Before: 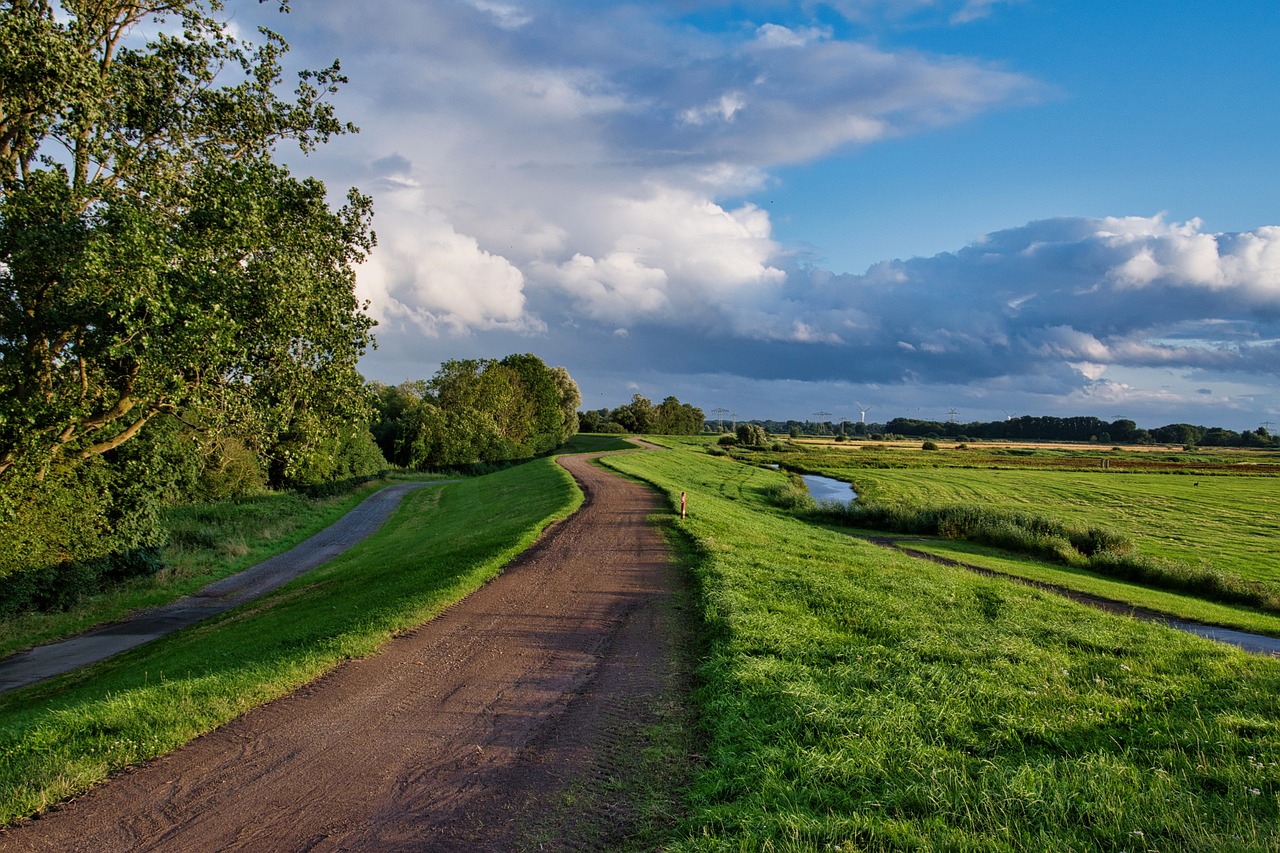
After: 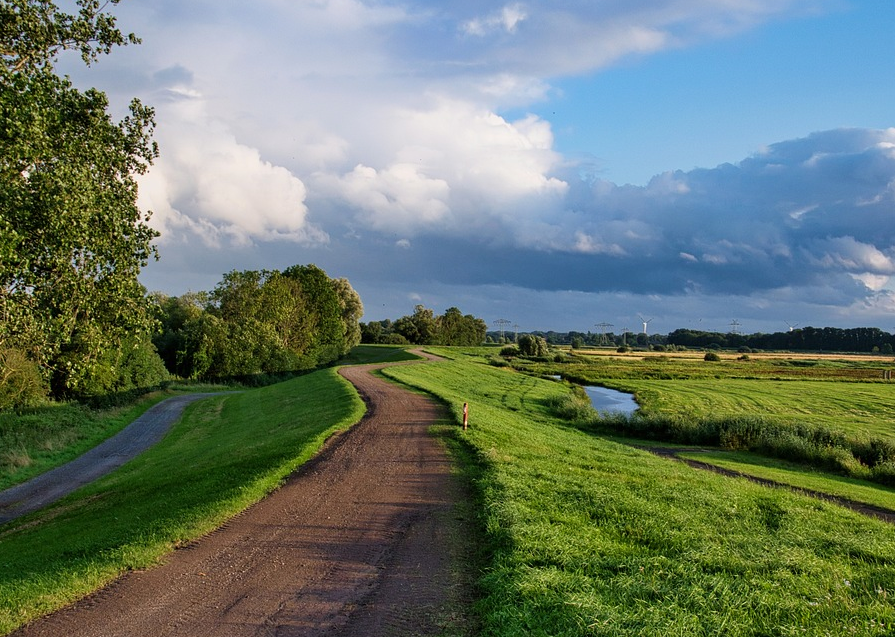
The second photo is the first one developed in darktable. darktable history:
shadows and highlights: shadows -21.3, highlights 100, soften with gaussian
crop and rotate: left 17.046%, top 10.659%, right 12.989%, bottom 14.553%
